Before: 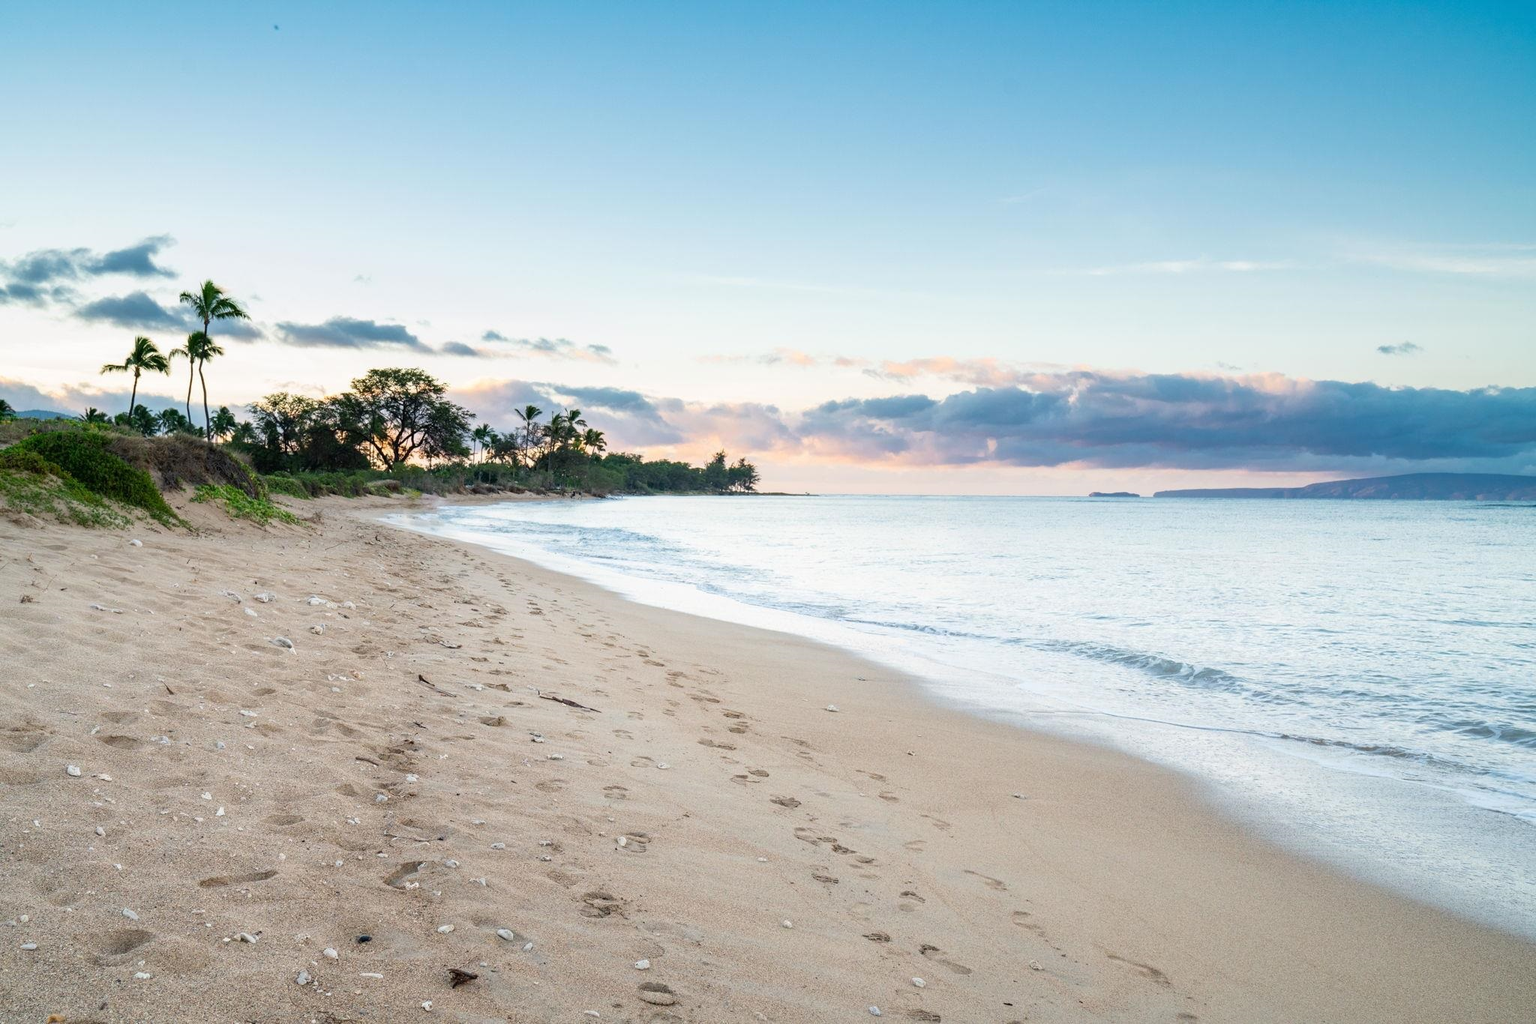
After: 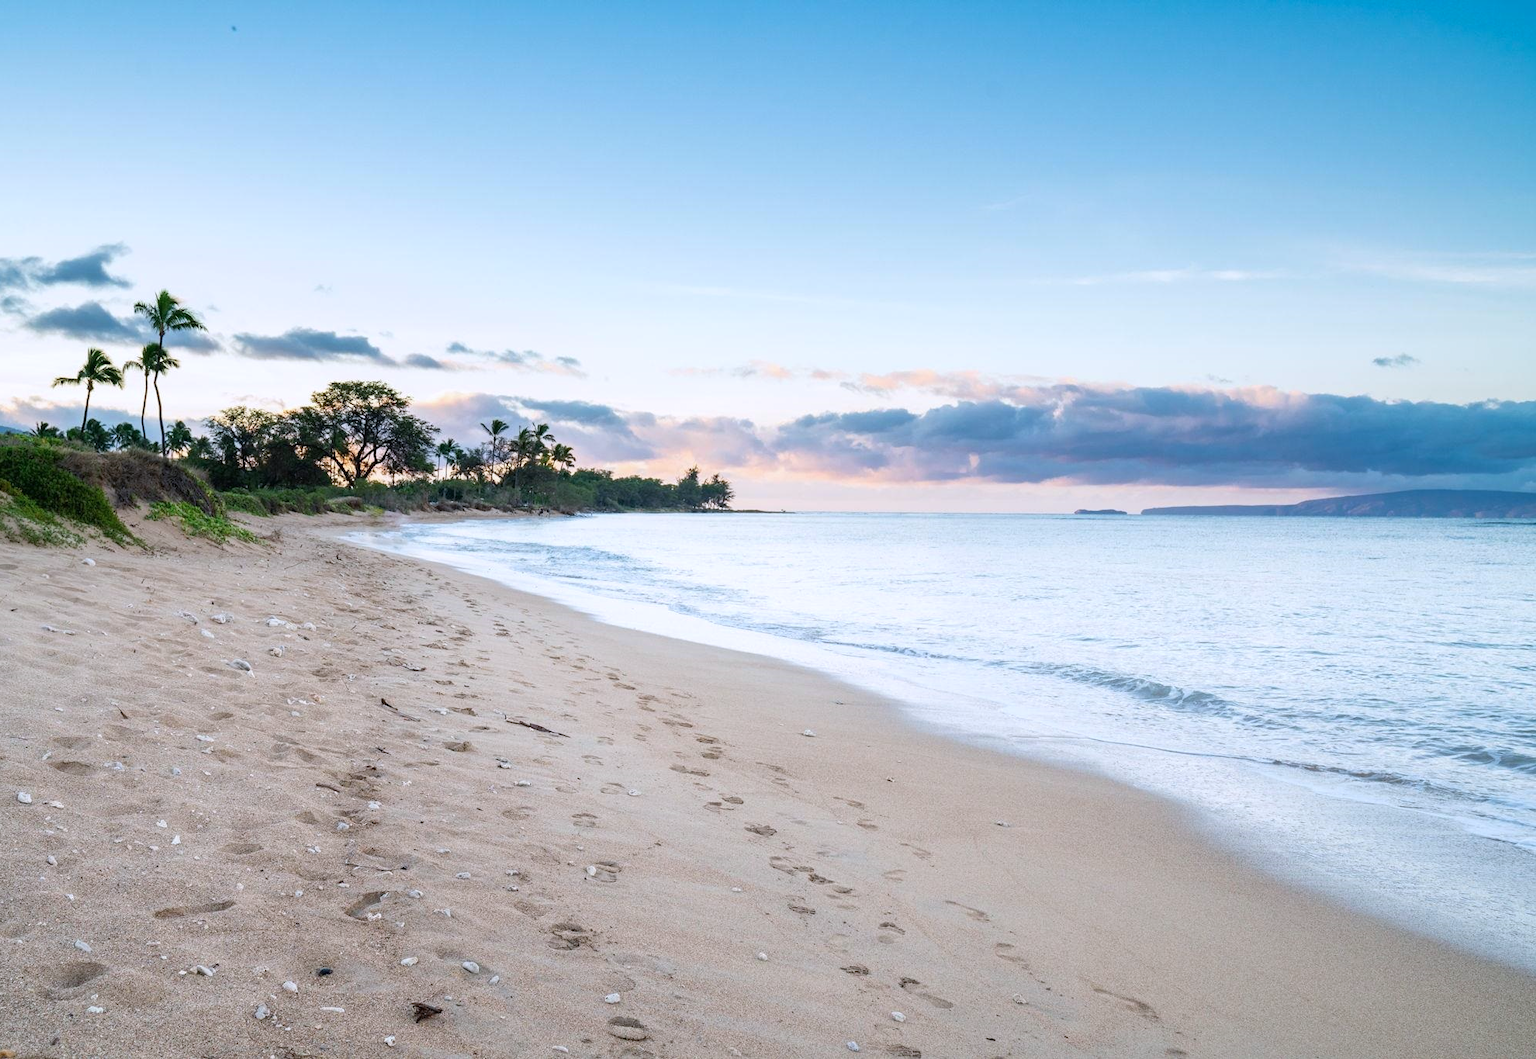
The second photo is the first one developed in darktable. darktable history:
crop and rotate: left 3.306%
color calibration: illuminant as shot in camera, x 0.358, y 0.373, temperature 4628.91 K
